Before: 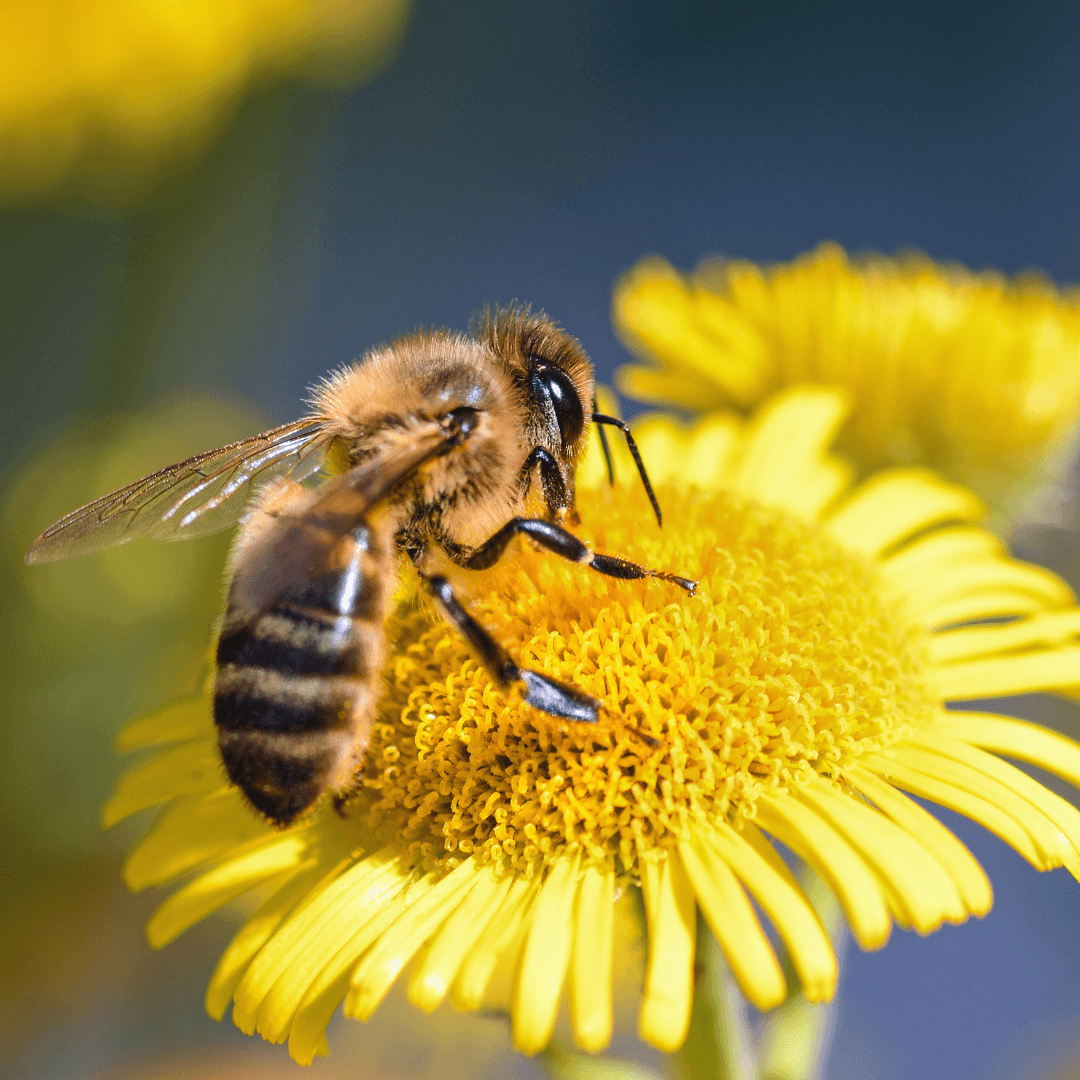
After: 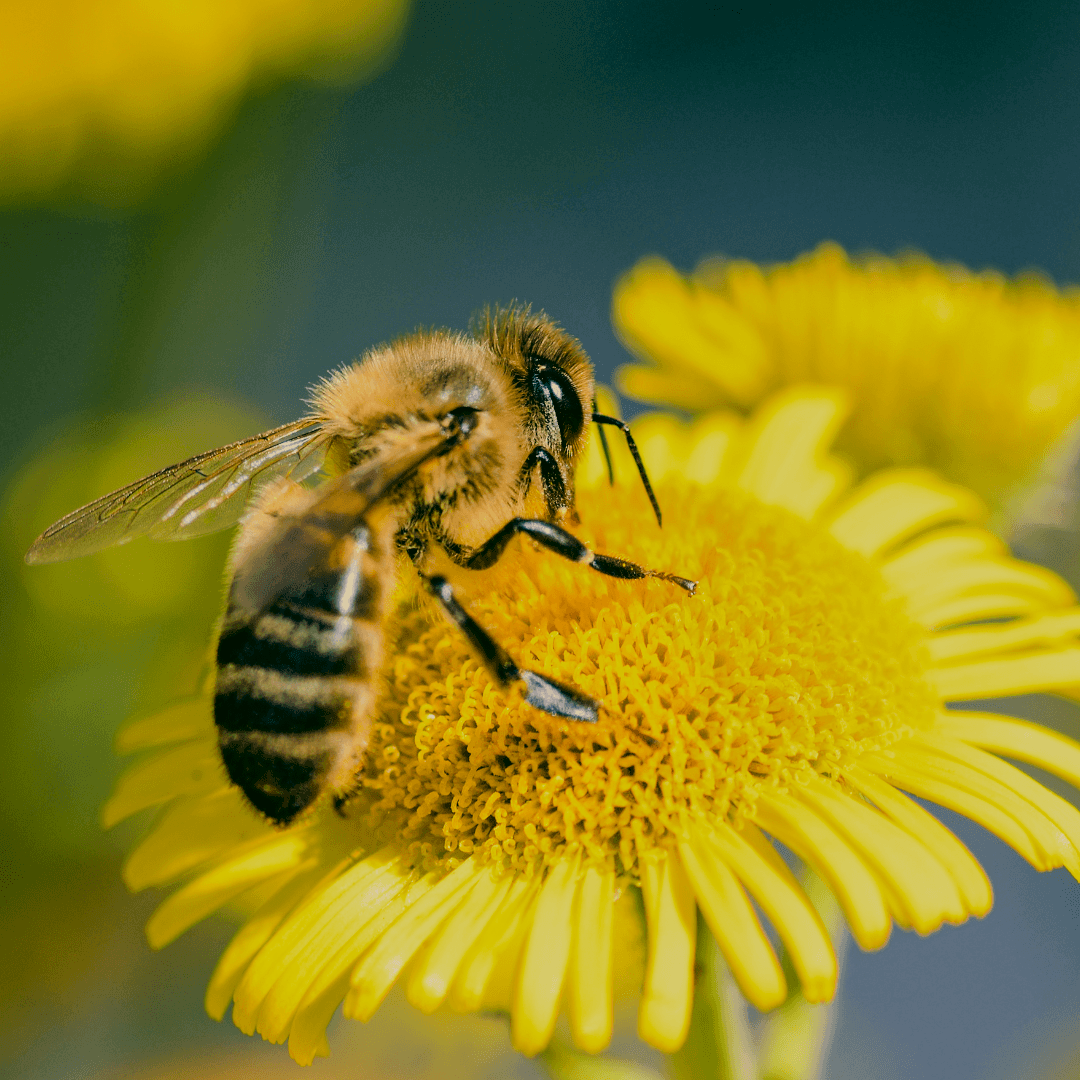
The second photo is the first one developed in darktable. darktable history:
filmic rgb: black relative exposure -7.17 EV, white relative exposure 5.39 EV, hardness 3.02, iterations of high-quality reconstruction 0
color correction: highlights a* 5.25, highlights b* 24.15, shadows a* -16.04, shadows b* 3.76
